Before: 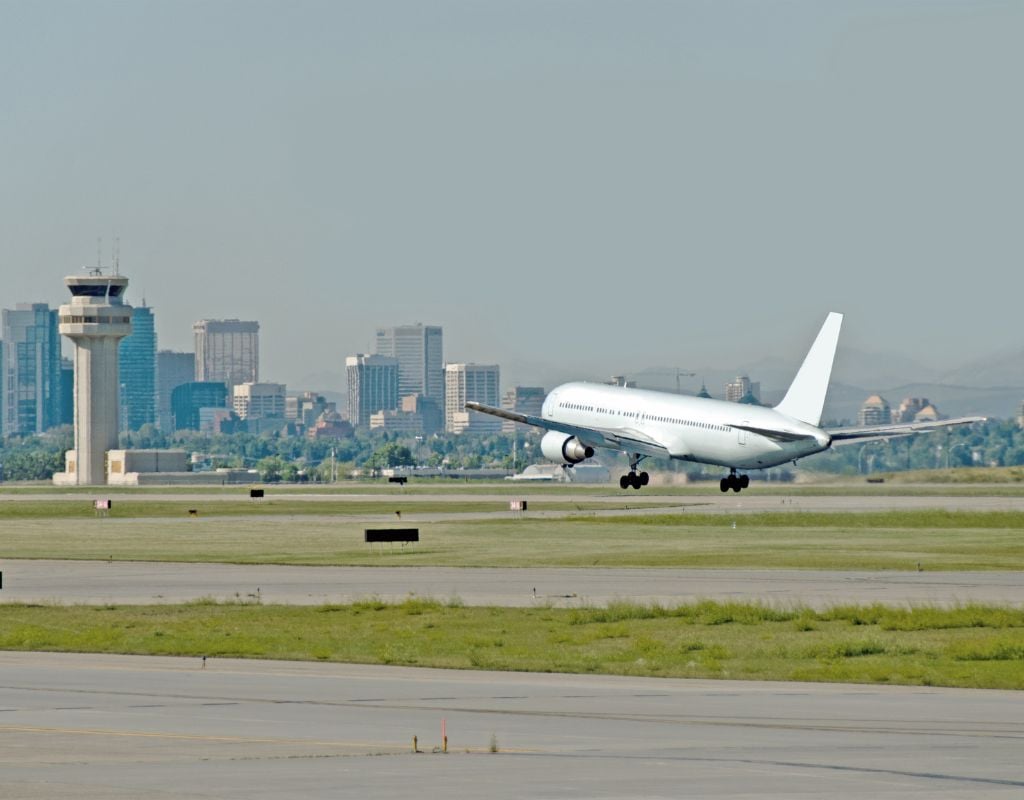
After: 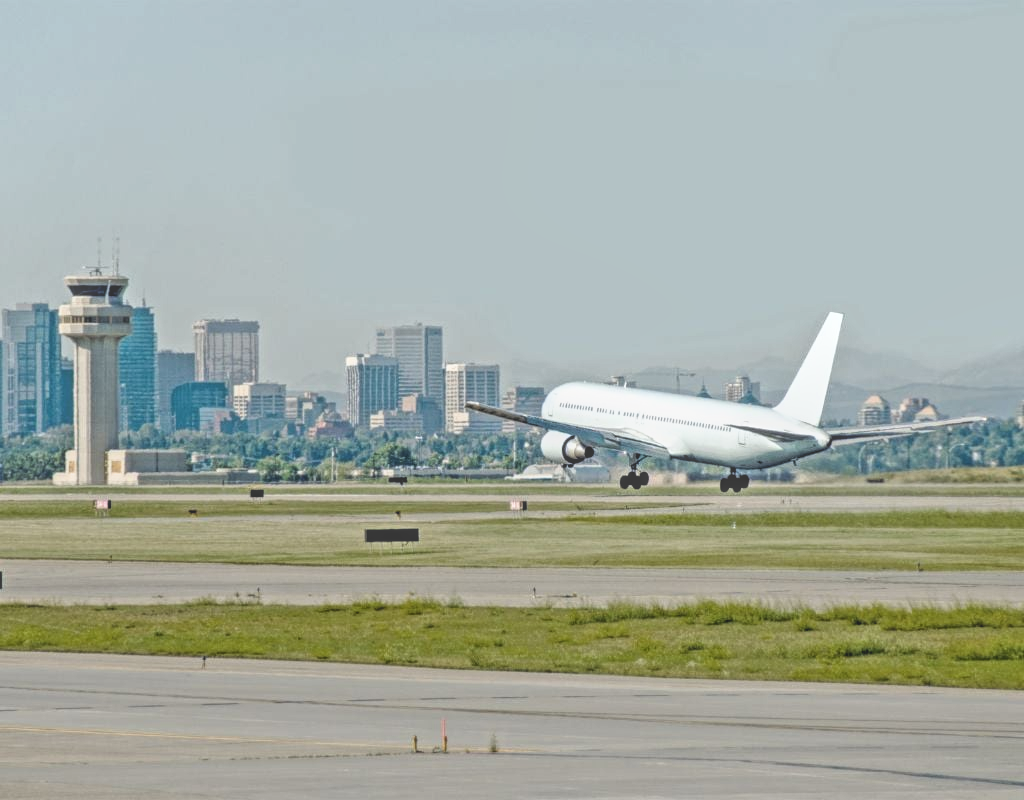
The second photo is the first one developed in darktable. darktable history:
local contrast: highlights 71%, shadows 14%, midtone range 0.198
filmic rgb: black relative exposure -6.41 EV, white relative exposure 2.42 EV, target white luminance 99.903%, hardness 5.26, latitude 0.157%, contrast 1.42, highlights saturation mix 1.77%, iterations of high-quality reconstruction 0
